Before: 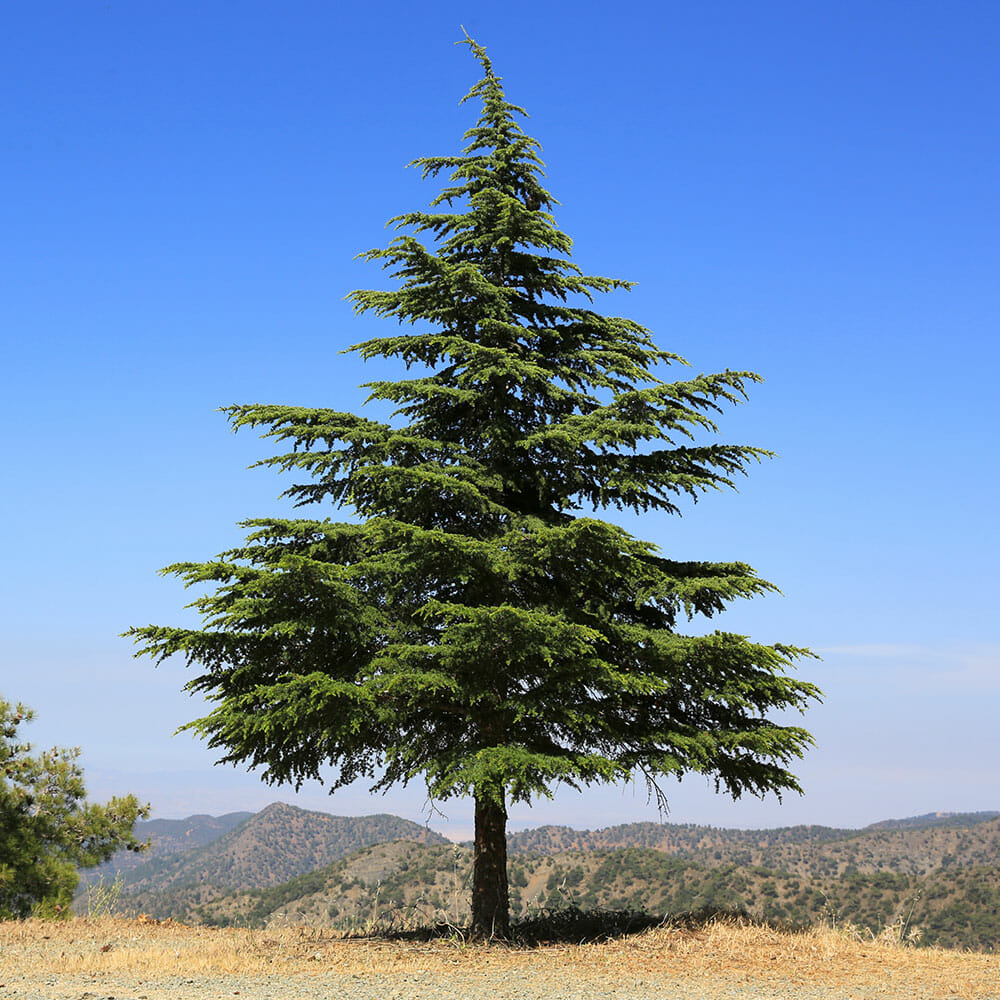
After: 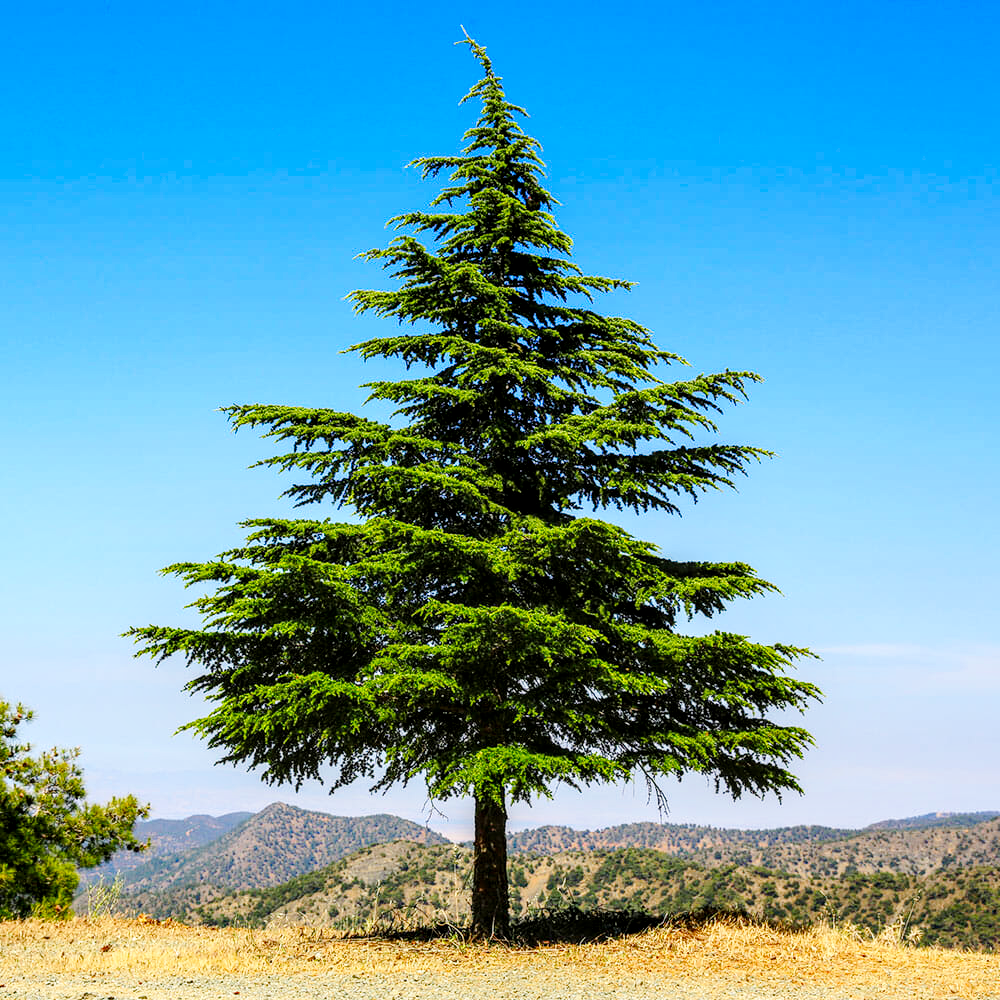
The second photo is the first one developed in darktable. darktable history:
local contrast: highlights 29%, detail 150%
tone equalizer: on, module defaults
contrast brightness saturation: saturation 0.504
base curve: curves: ch0 [(0, 0) (0.032, 0.025) (0.121, 0.166) (0.206, 0.329) (0.605, 0.79) (1, 1)], preserve colors none
exposure: compensate exposure bias true, compensate highlight preservation false
